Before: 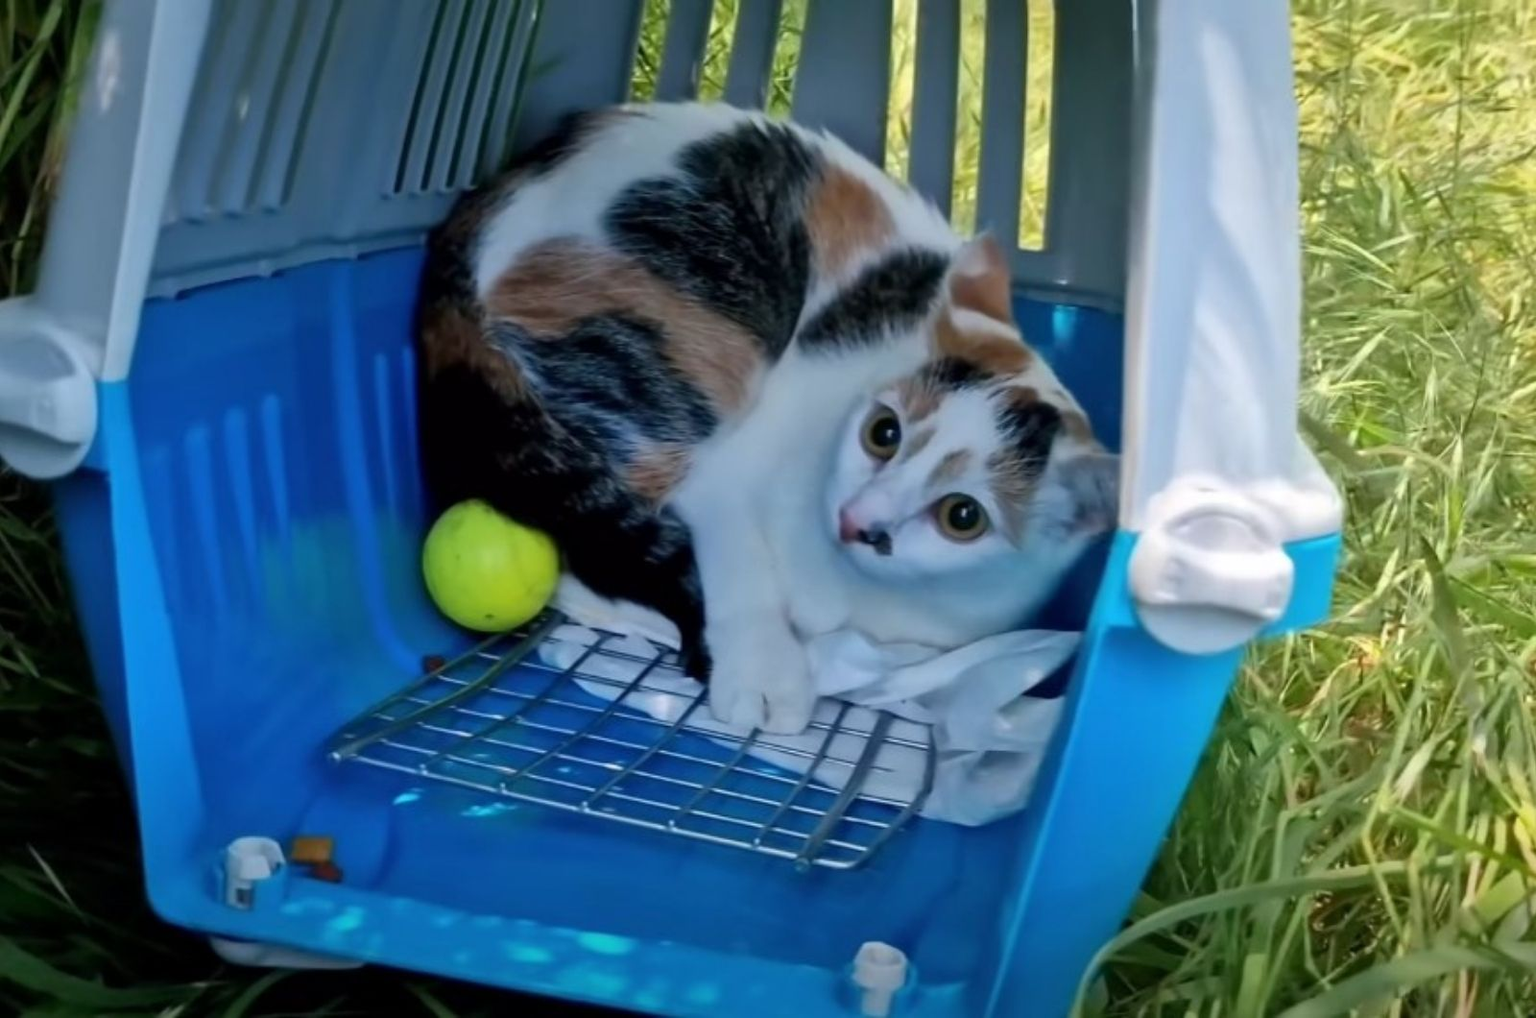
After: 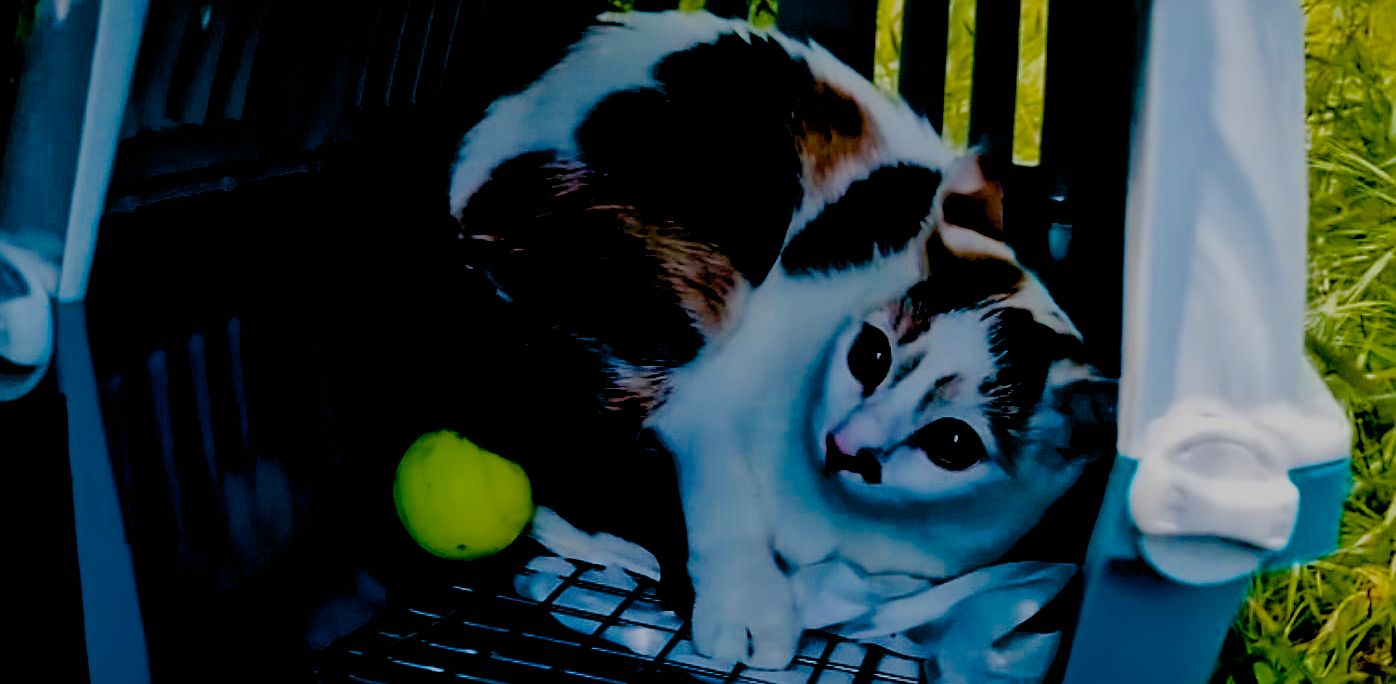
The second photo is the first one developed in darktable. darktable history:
filmic rgb: black relative exposure -6.57 EV, white relative exposure 4.7 EV, threshold 3.01 EV, hardness 3.13, contrast 0.802, preserve chrominance no, color science v5 (2021), enable highlight reconstruction true
sharpen: on, module defaults
color balance rgb: perceptual saturation grading › global saturation 31.17%, global vibrance 16.739%, saturation formula JzAzBz (2021)
crop: left 3.052%, top 9.003%, right 9.651%, bottom 26.429%
exposure: black level correction 0.1, exposure -0.083 EV, compensate highlight preservation false
